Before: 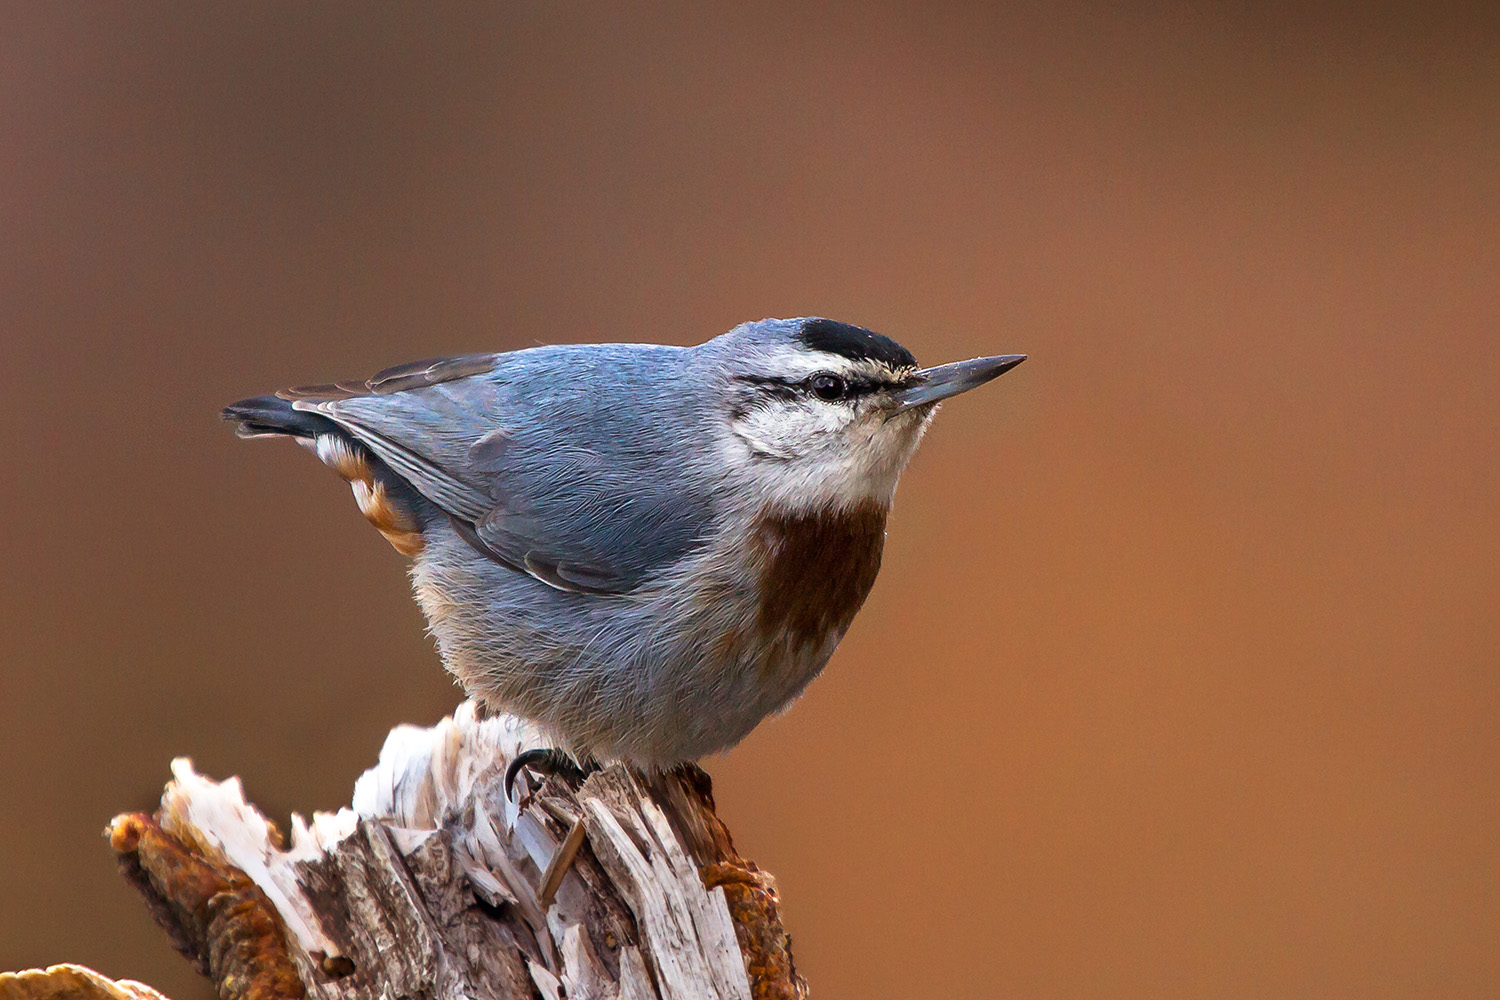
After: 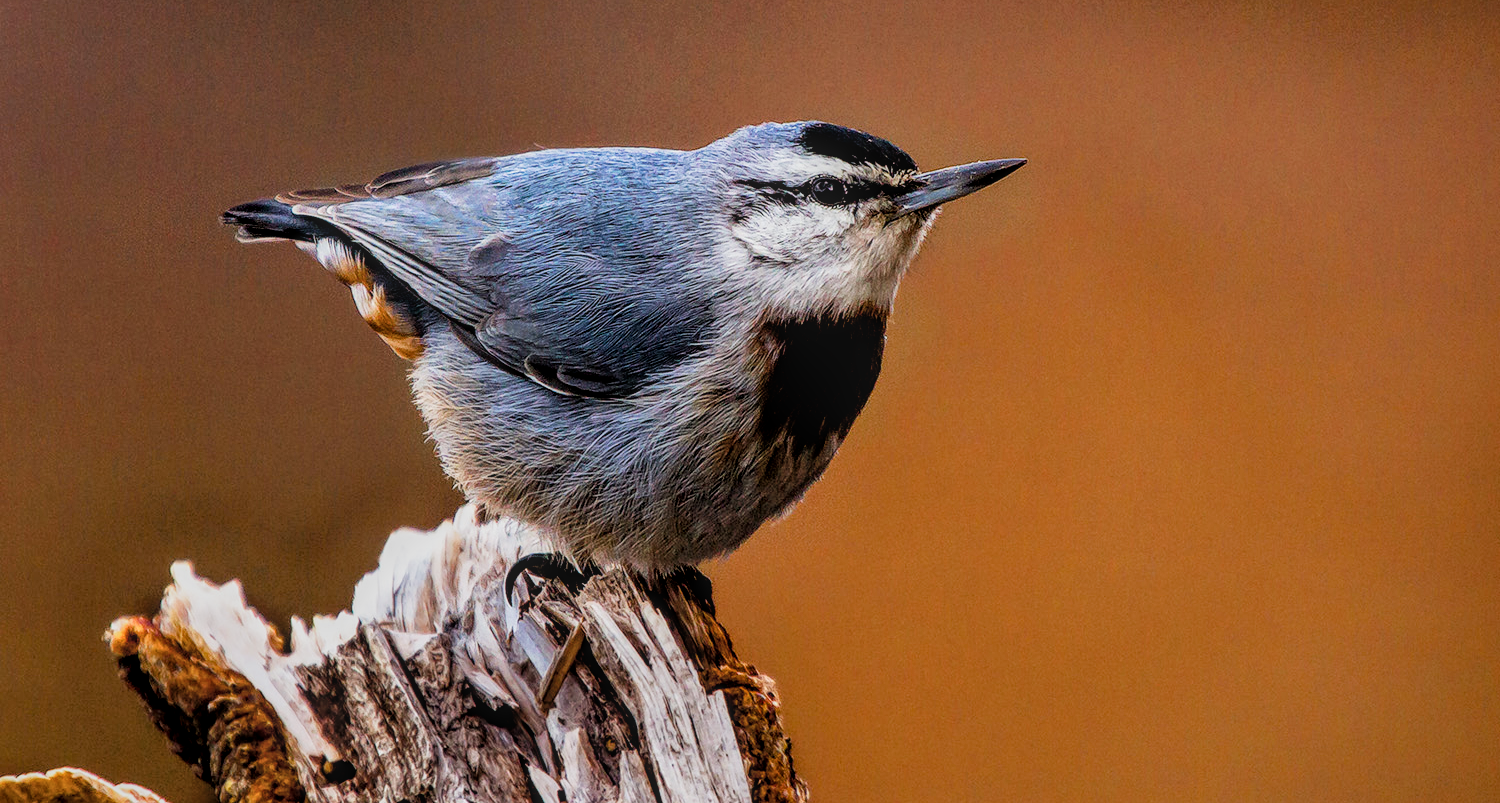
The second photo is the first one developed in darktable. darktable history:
crop and rotate: top 19.604%
color balance rgb: power › luminance 1.444%, linear chroma grading › global chroma -15.355%, perceptual saturation grading › global saturation 23.429%, perceptual saturation grading › highlights -23.903%, perceptual saturation grading › mid-tones 23.943%, perceptual saturation grading › shadows 40.816%
local contrast: highlights 76%, shadows 55%, detail 176%, midtone range 0.212
exposure: black level correction 0.01, exposure 0.011 EV, compensate exposure bias true, compensate highlight preservation false
shadows and highlights: soften with gaussian
filmic rgb: black relative exposure -5.03 EV, white relative exposure 3.98 EV, hardness 2.9, contrast 1.39, highlights saturation mix -30.29%
vignetting: fall-off radius 81.34%, brightness -0.366, saturation 0.016
